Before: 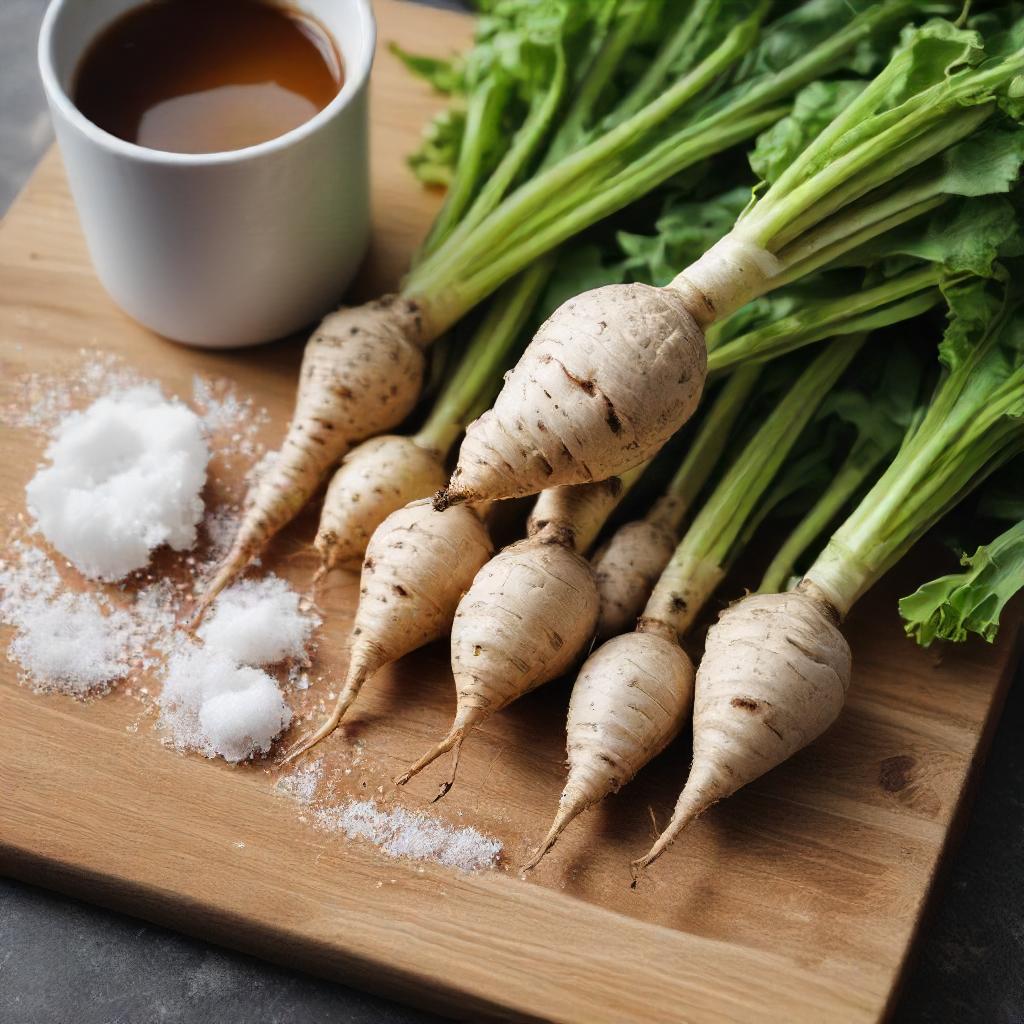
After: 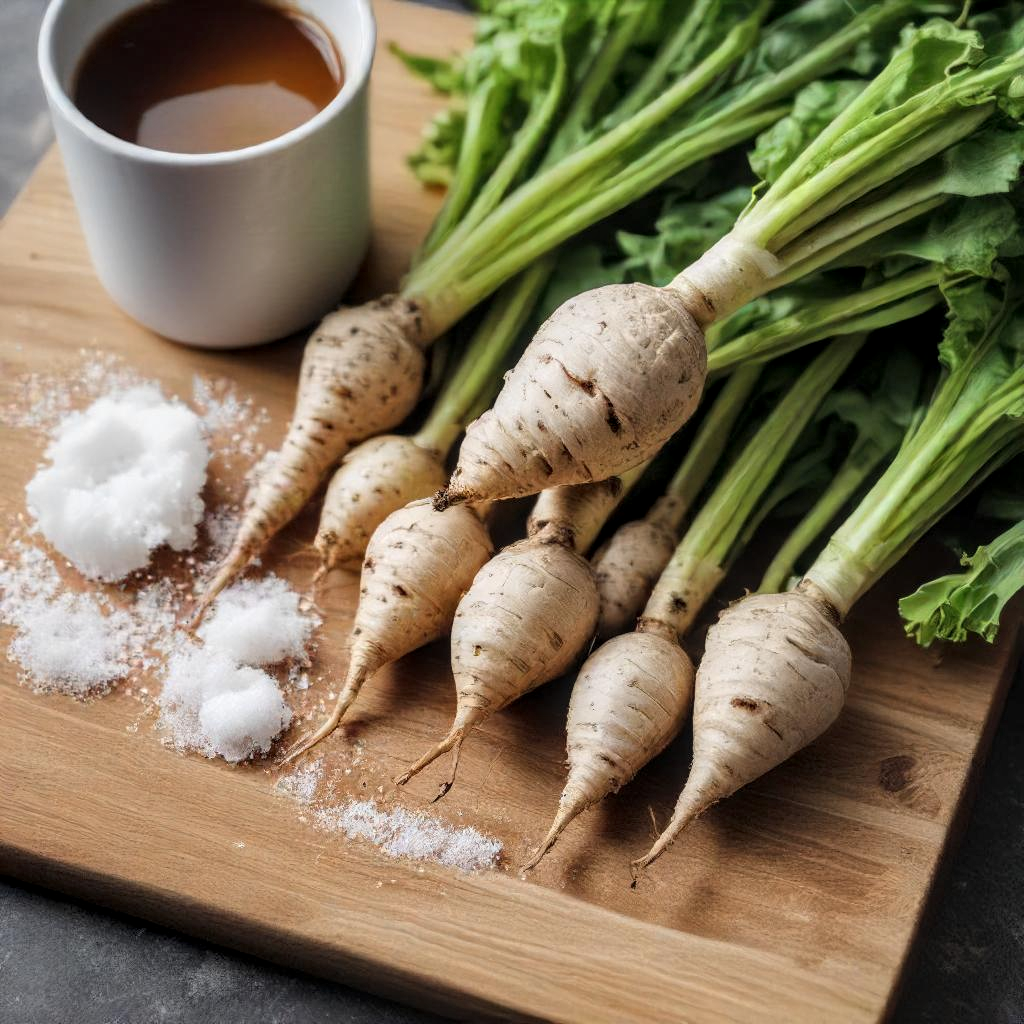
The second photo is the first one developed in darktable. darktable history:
contrast brightness saturation: contrast 0.052, brightness 0.064, saturation 0.007
local contrast: detail 130%
exposure: exposure -0.139 EV, compensate exposure bias true, compensate highlight preservation false
